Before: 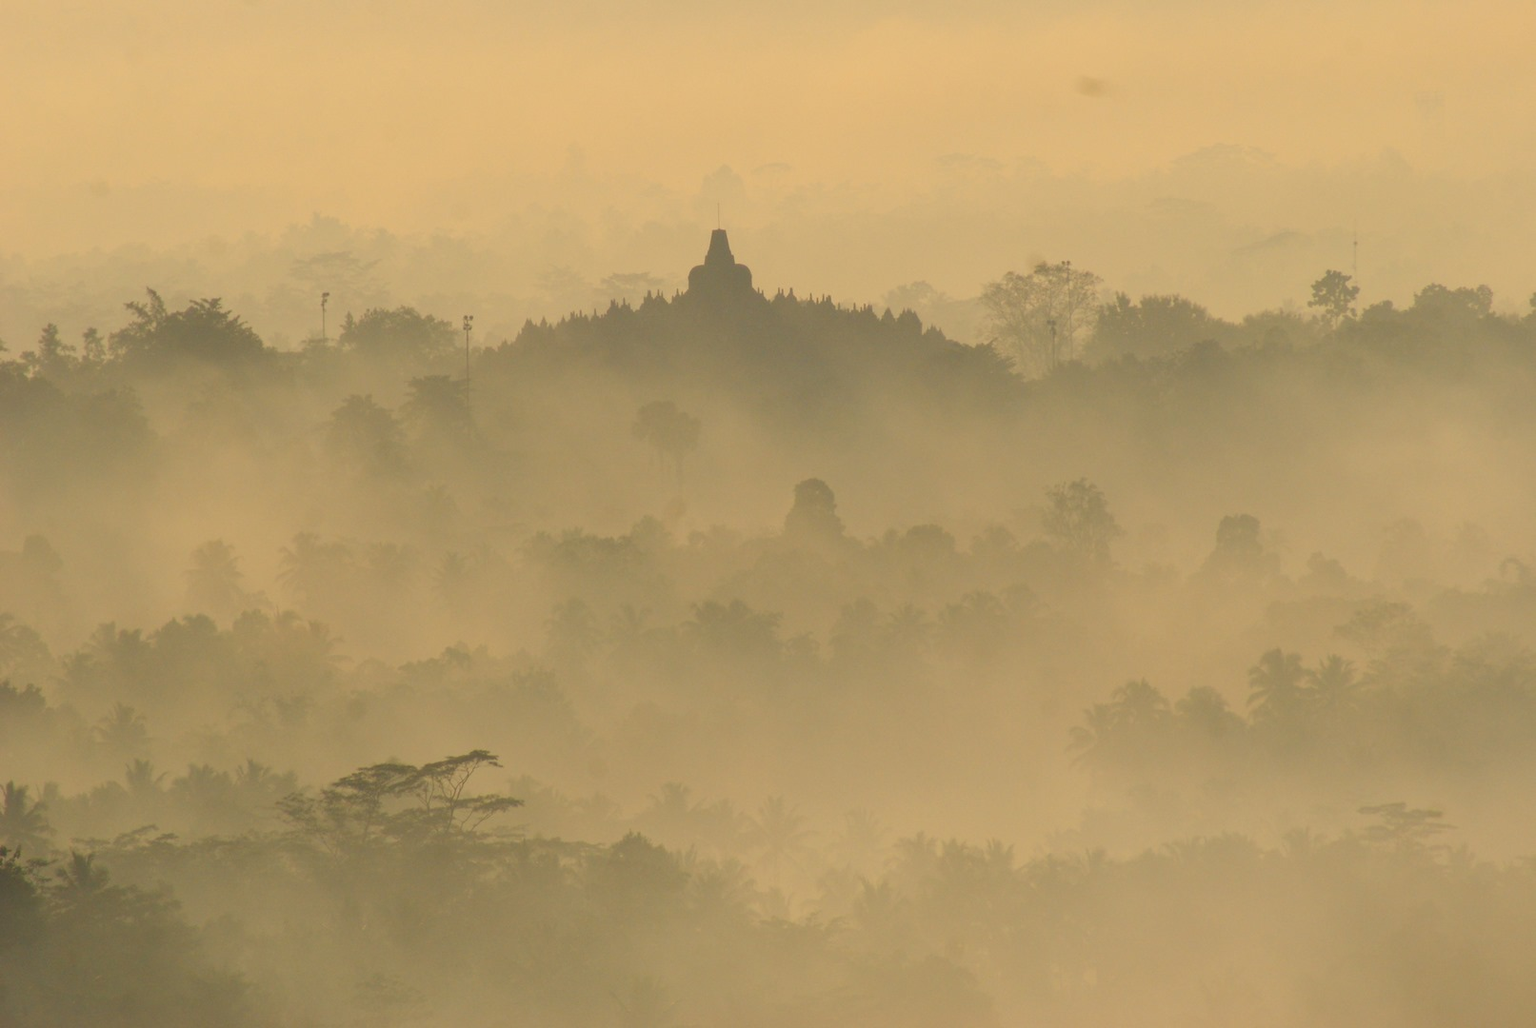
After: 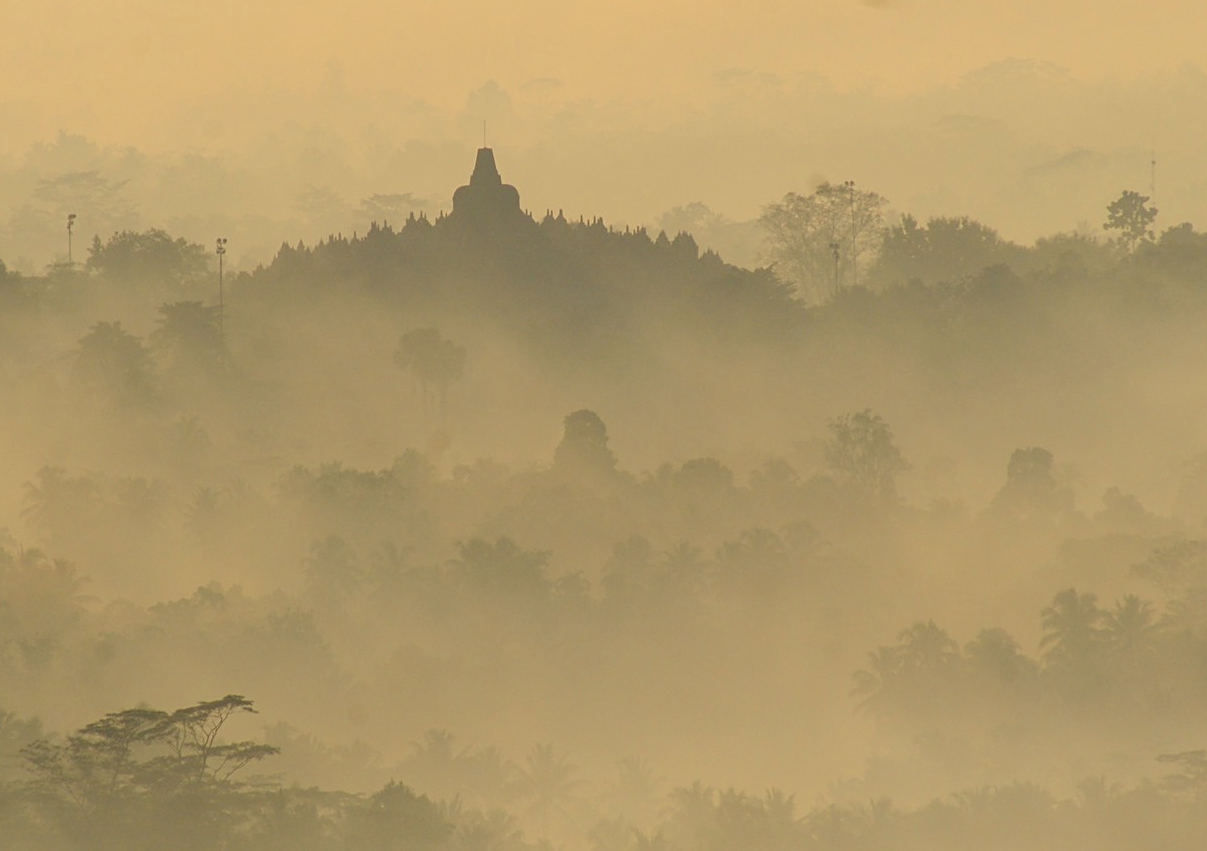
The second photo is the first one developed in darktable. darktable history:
crop: left 16.768%, top 8.653%, right 8.362%, bottom 12.485%
sharpen: on, module defaults
white balance: red 0.986, blue 1.01
